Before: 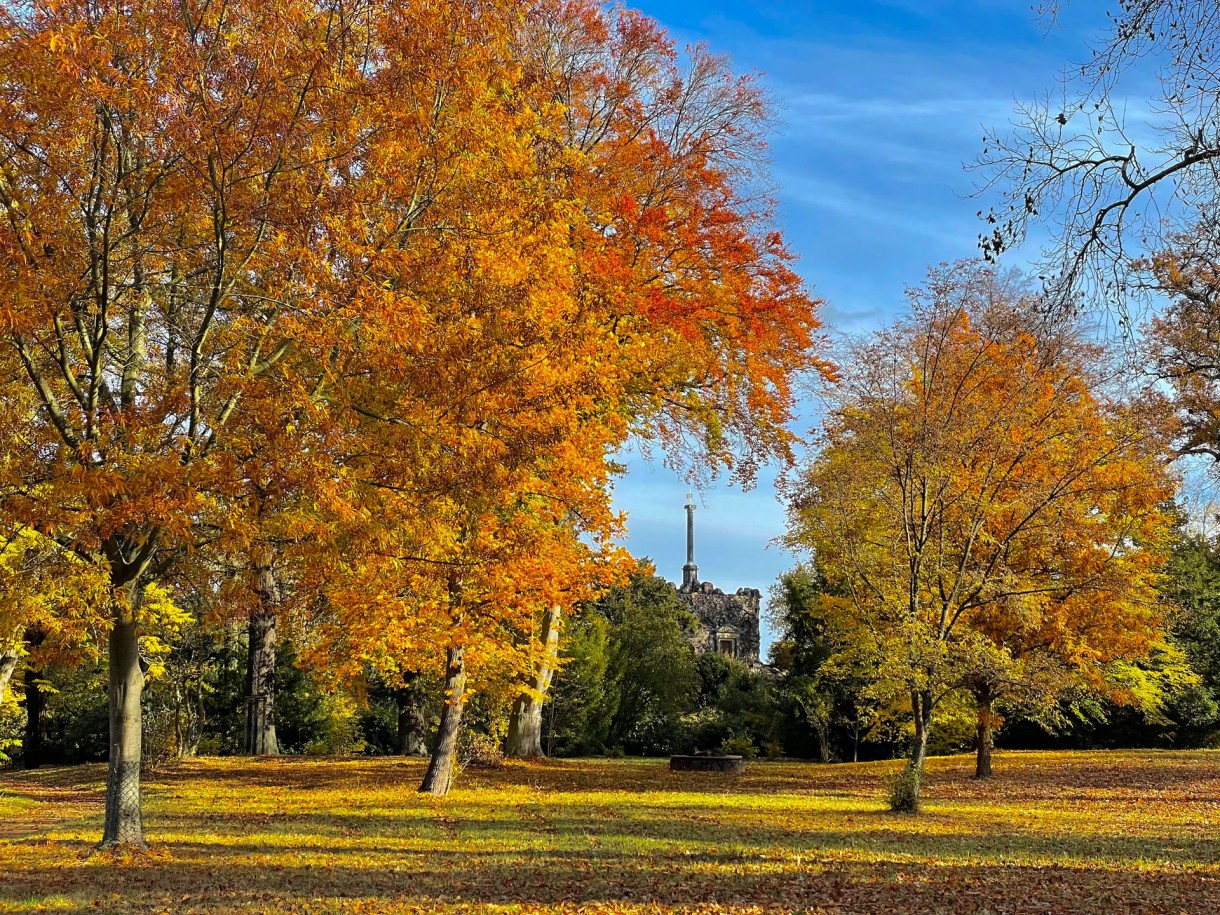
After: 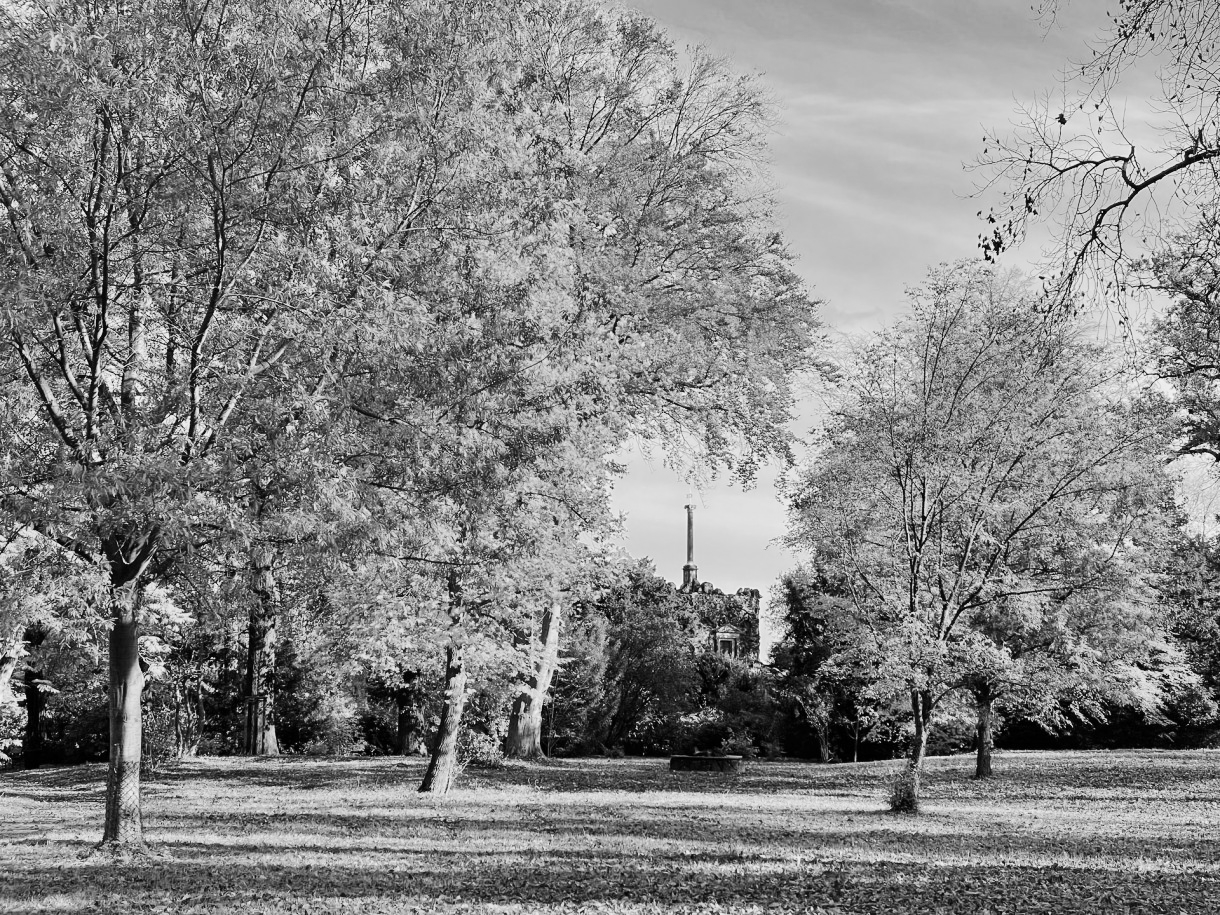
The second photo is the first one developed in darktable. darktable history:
color balance rgb: contrast -10%
monochrome: on, module defaults
rgb curve: curves: ch0 [(0, 0) (0.21, 0.15) (0.24, 0.21) (0.5, 0.75) (0.75, 0.96) (0.89, 0.99) (1, 1)]; ch1 [(0, 0.02) (0.21, 0.13) (0.25, 0.2) (0.5, 0.67) (0.75, 0.9) (0.89, 0.97) (1, 1)]; ch2 [(0, 0.02) (0.21, 0.13) (0.25, 0.2) (0.5, 0.67) (0.75, 0.9) (0.89, 0.97) (1, 1)], compensate middle gray true | blend: blend mode normal, opacity 50%; mask: uniform (no mask)
